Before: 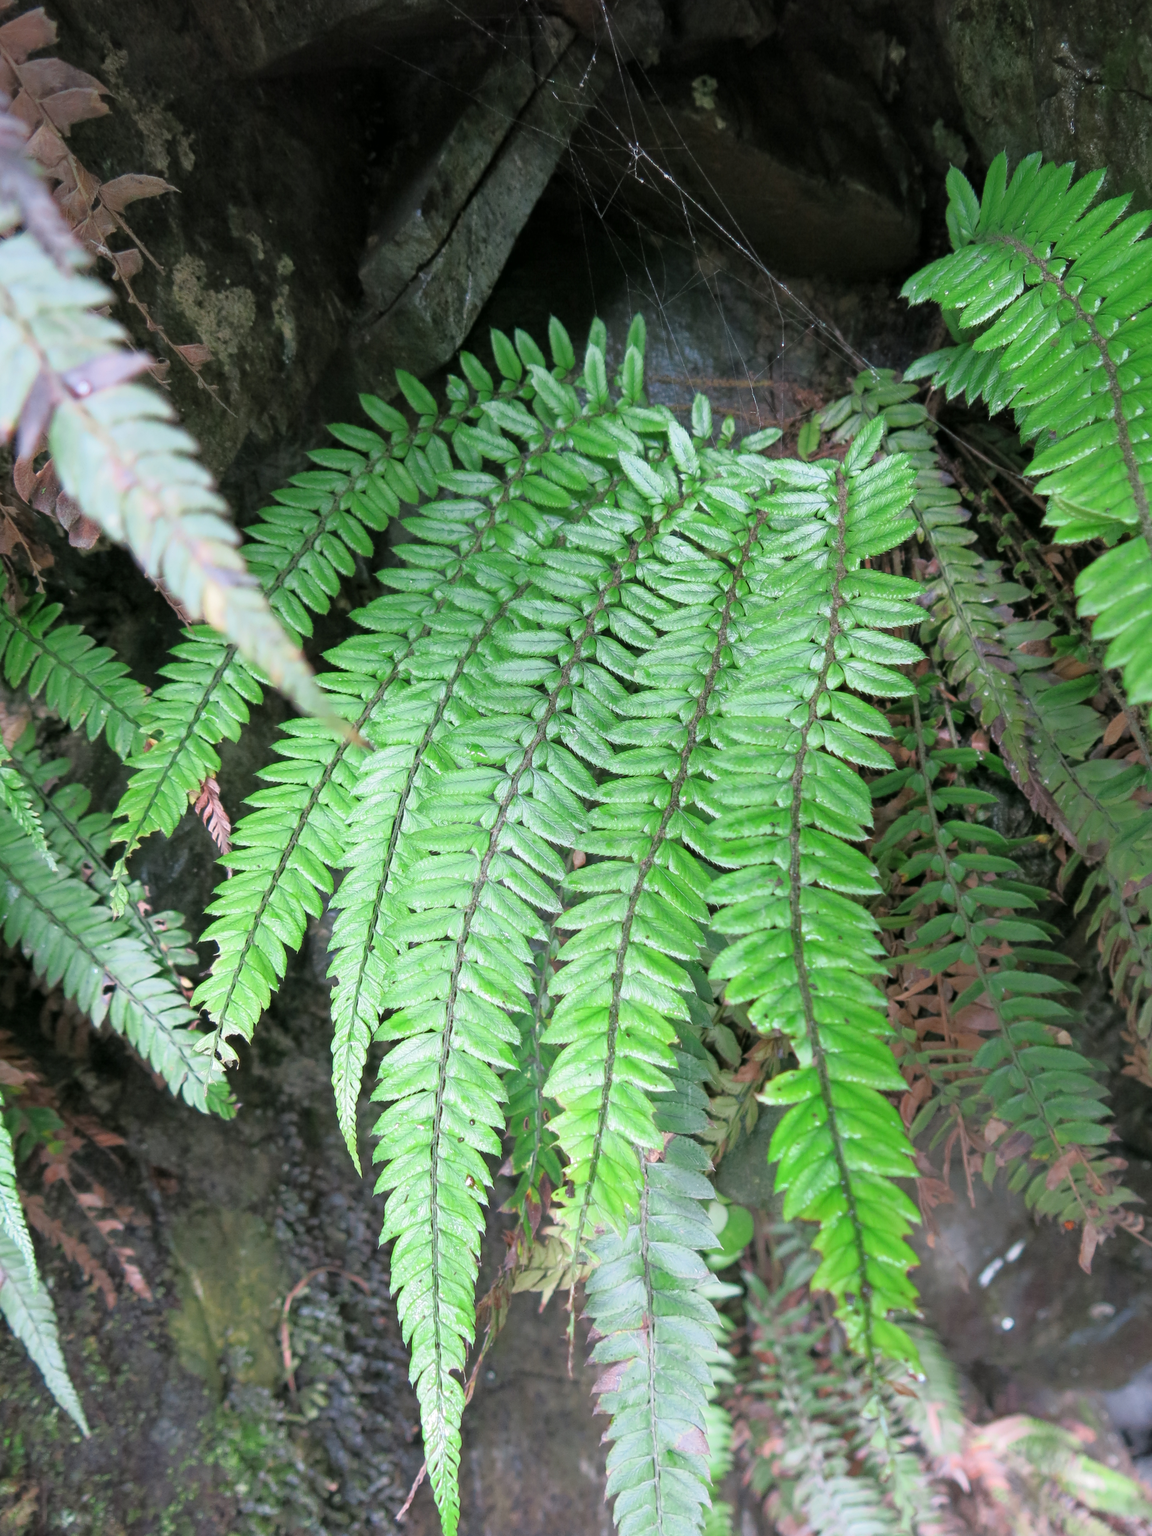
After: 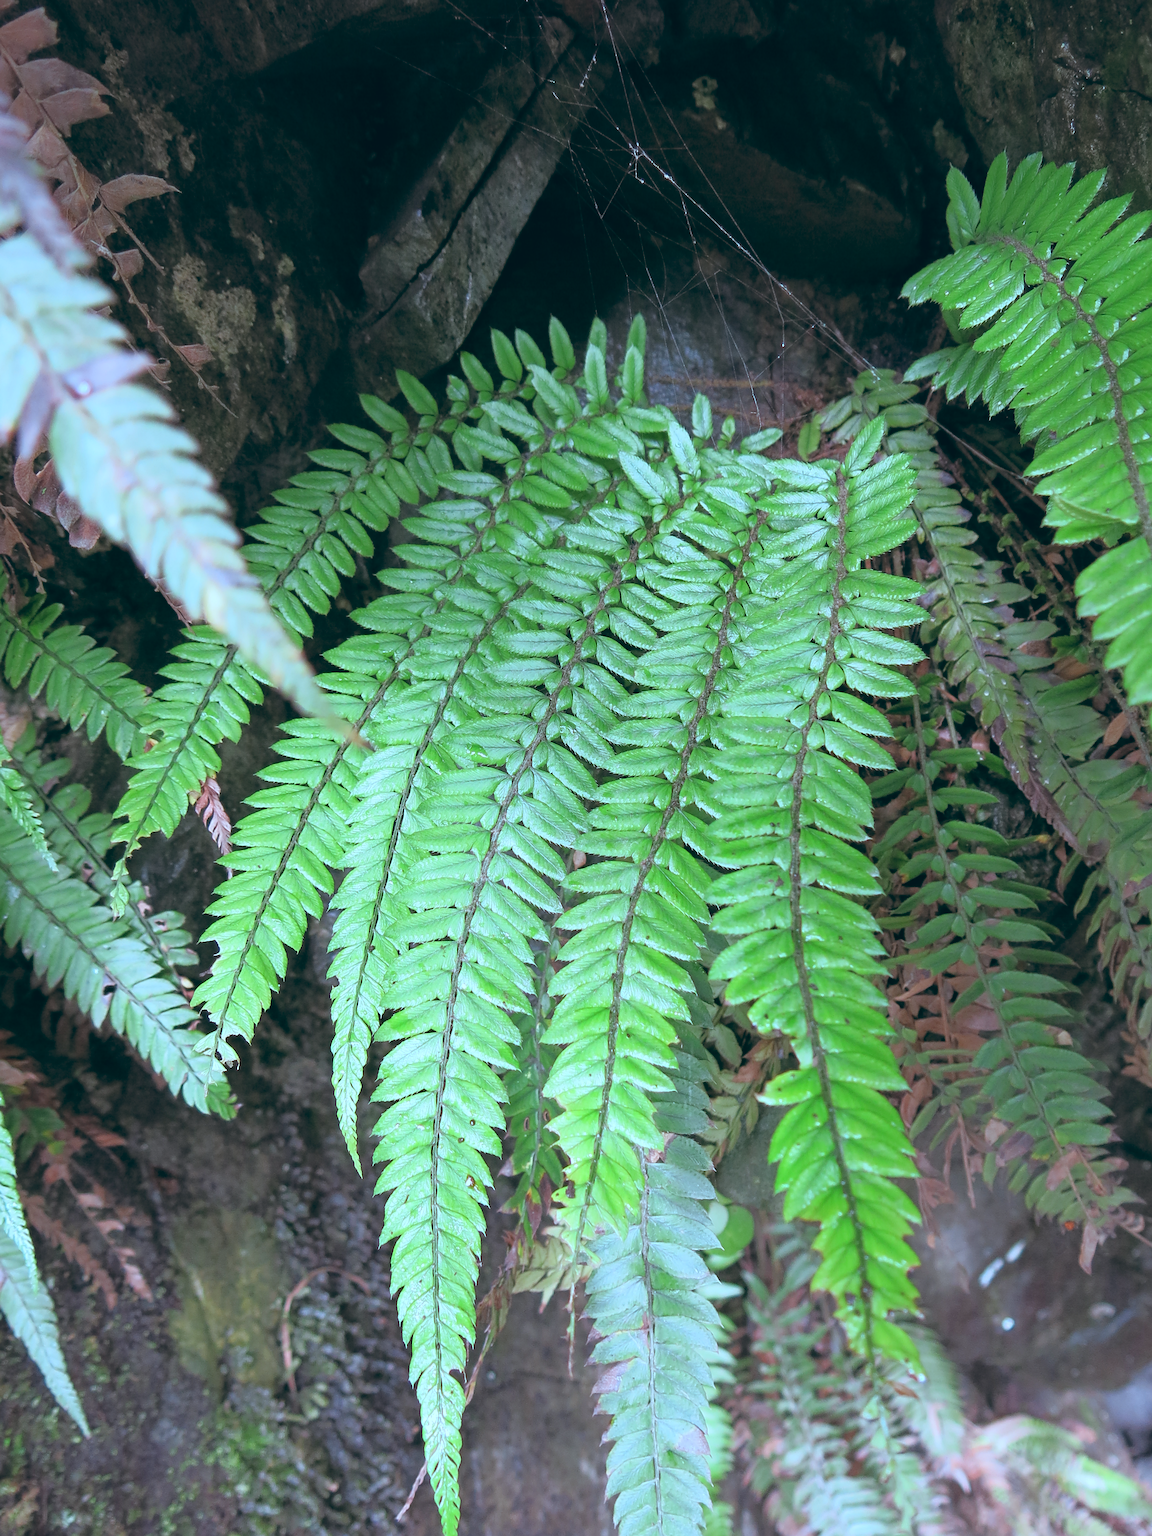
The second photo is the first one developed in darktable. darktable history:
white balance: red 0.984, blue 1.059
sharpen: on, module defaults
color correction: saturation 0.99
color balance: lift [1.003, 0.993, 1.001, 1.007], gamma [1.018, 1.072, 0.959, 0.928], gain [0.974, 0.873, 1.031, 1.127]
